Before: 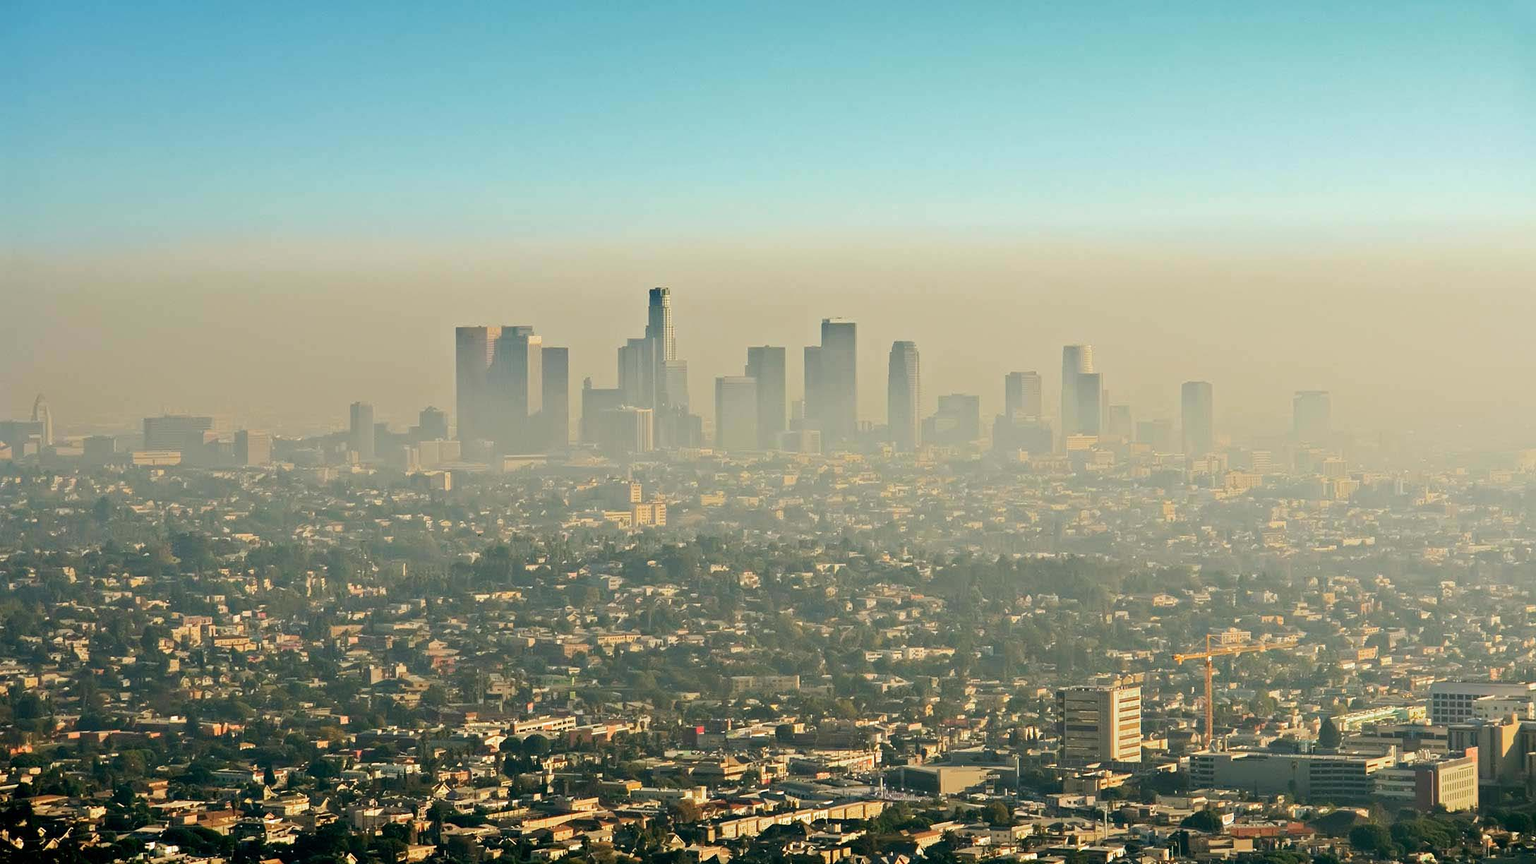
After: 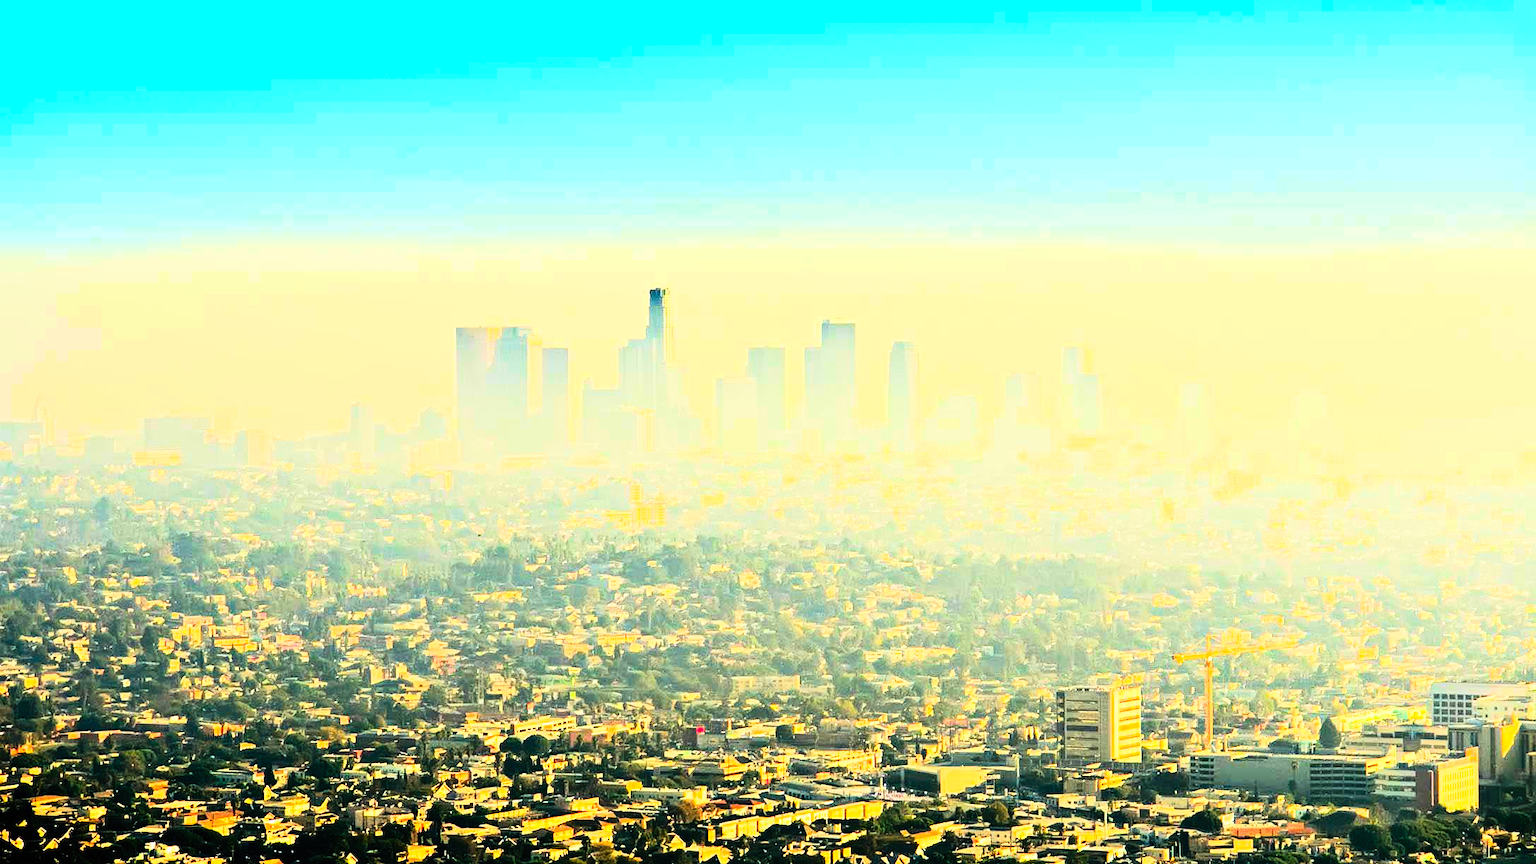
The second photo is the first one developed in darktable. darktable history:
rgb curve: curves: ch0 [(0, 0) (0.21, 0.15) (0.24, 0.21) (0.5, 0.75) (0.75, 0.96) (0.89, 0.99) (1, 1)]; ch1 [(0, 0.02) (0.21, 0.13) (0.25, 0.2) (0.5, 0.67) (0.75, 0.9) (0.89, 0.97) (1, 1)]; ch2 [(0, 0.02) (0.21, 0.13) (0.25, 0.2) (0.5, 0.67) (0.75, 0.9) (0.89, 0.97) (1, 1)], compensate middle gray true
contrast brightness saturation: contrast 0.2, brightness 0.2, saturation 0.8
